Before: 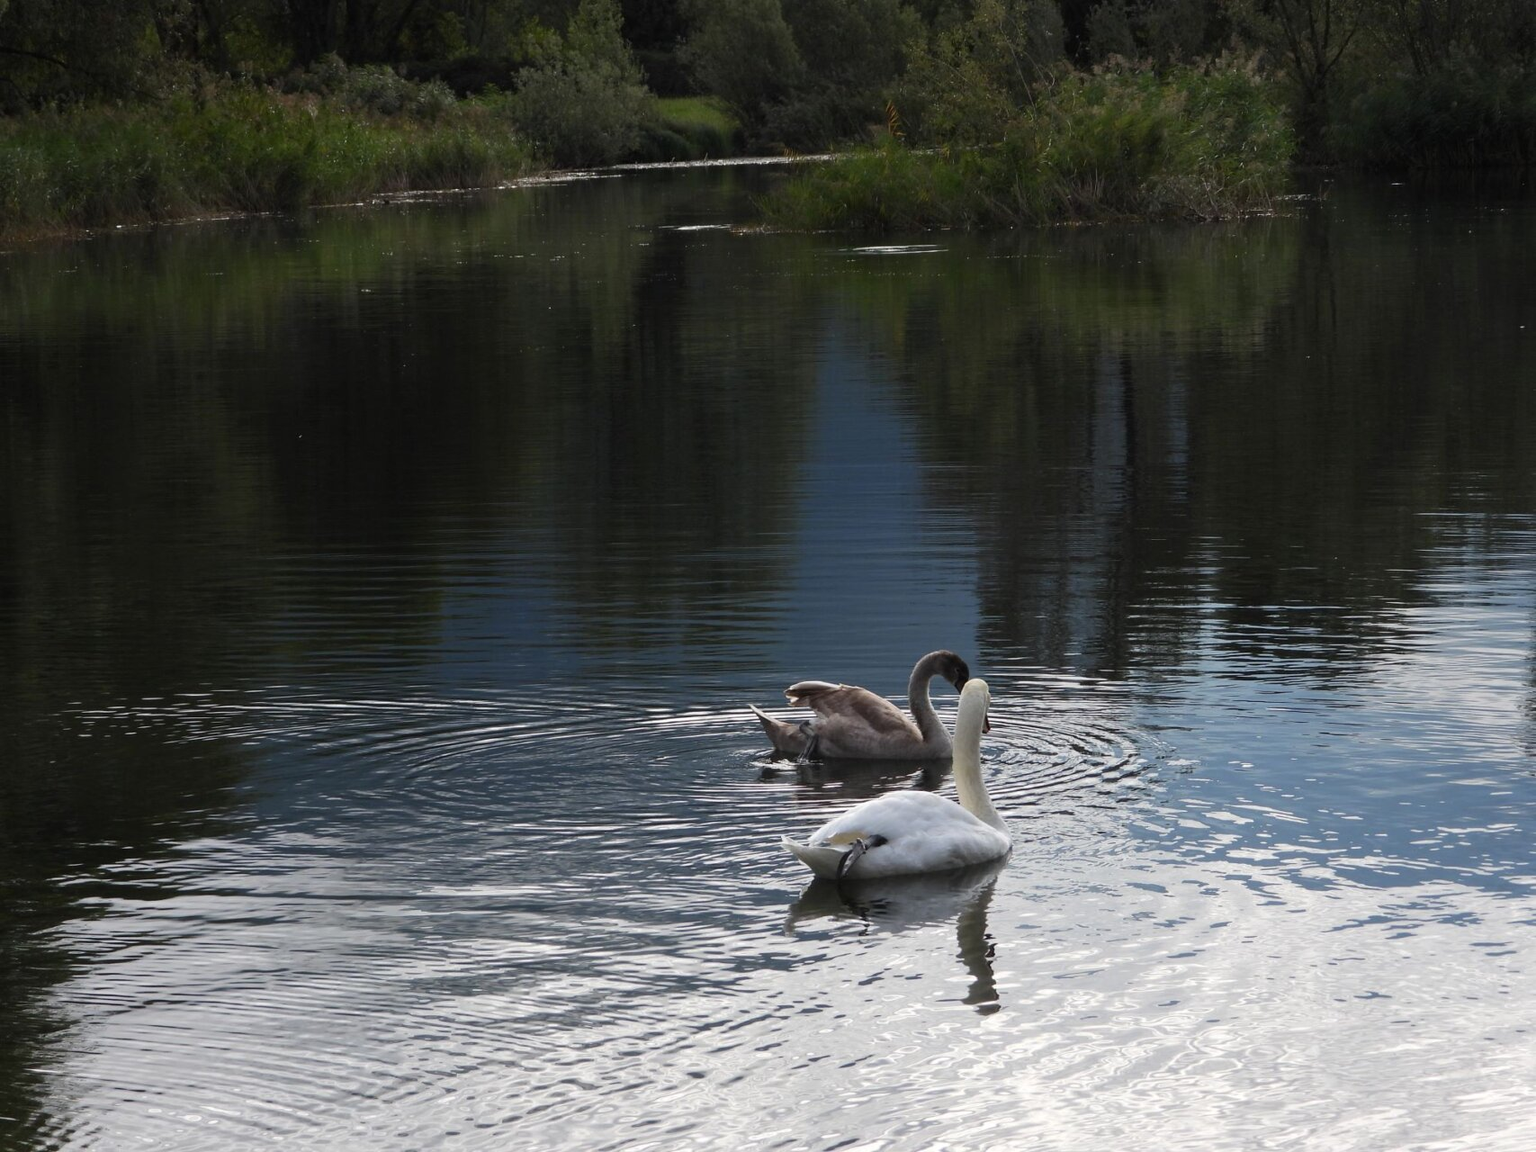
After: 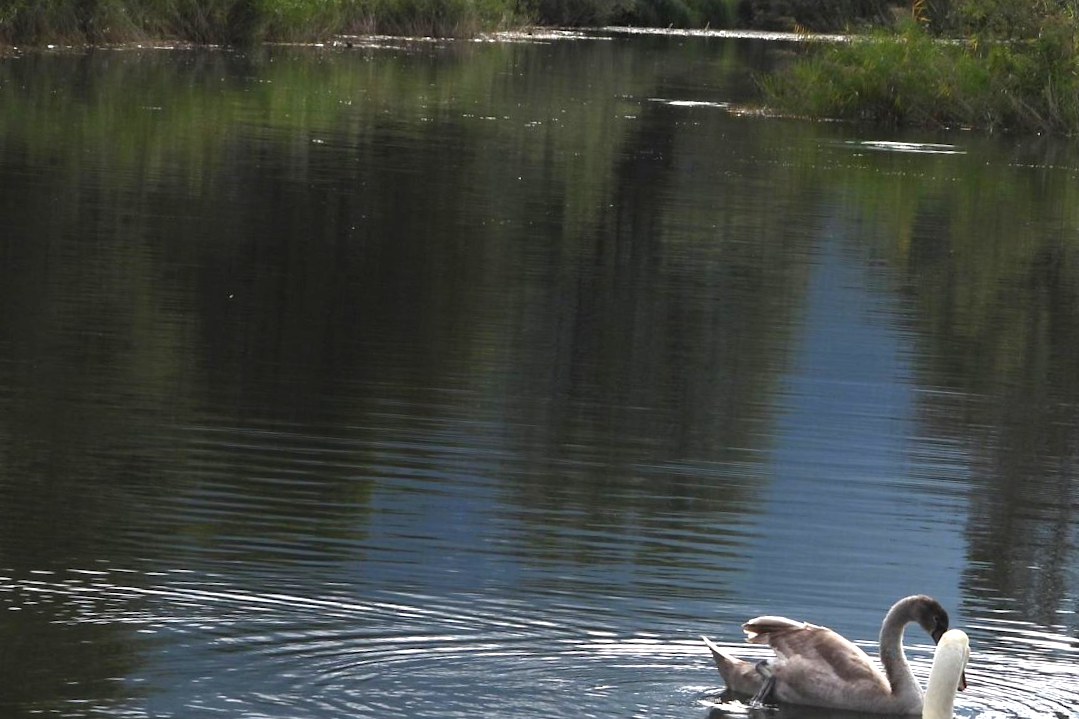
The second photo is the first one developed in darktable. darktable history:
crop and rotate: angle -4.99°, left 2.122%, top 6.945%, right 27.566%, bottom 30.519%
exposure: black level correction 0, exposure 1.2 EV, compensate highlight preservation false
